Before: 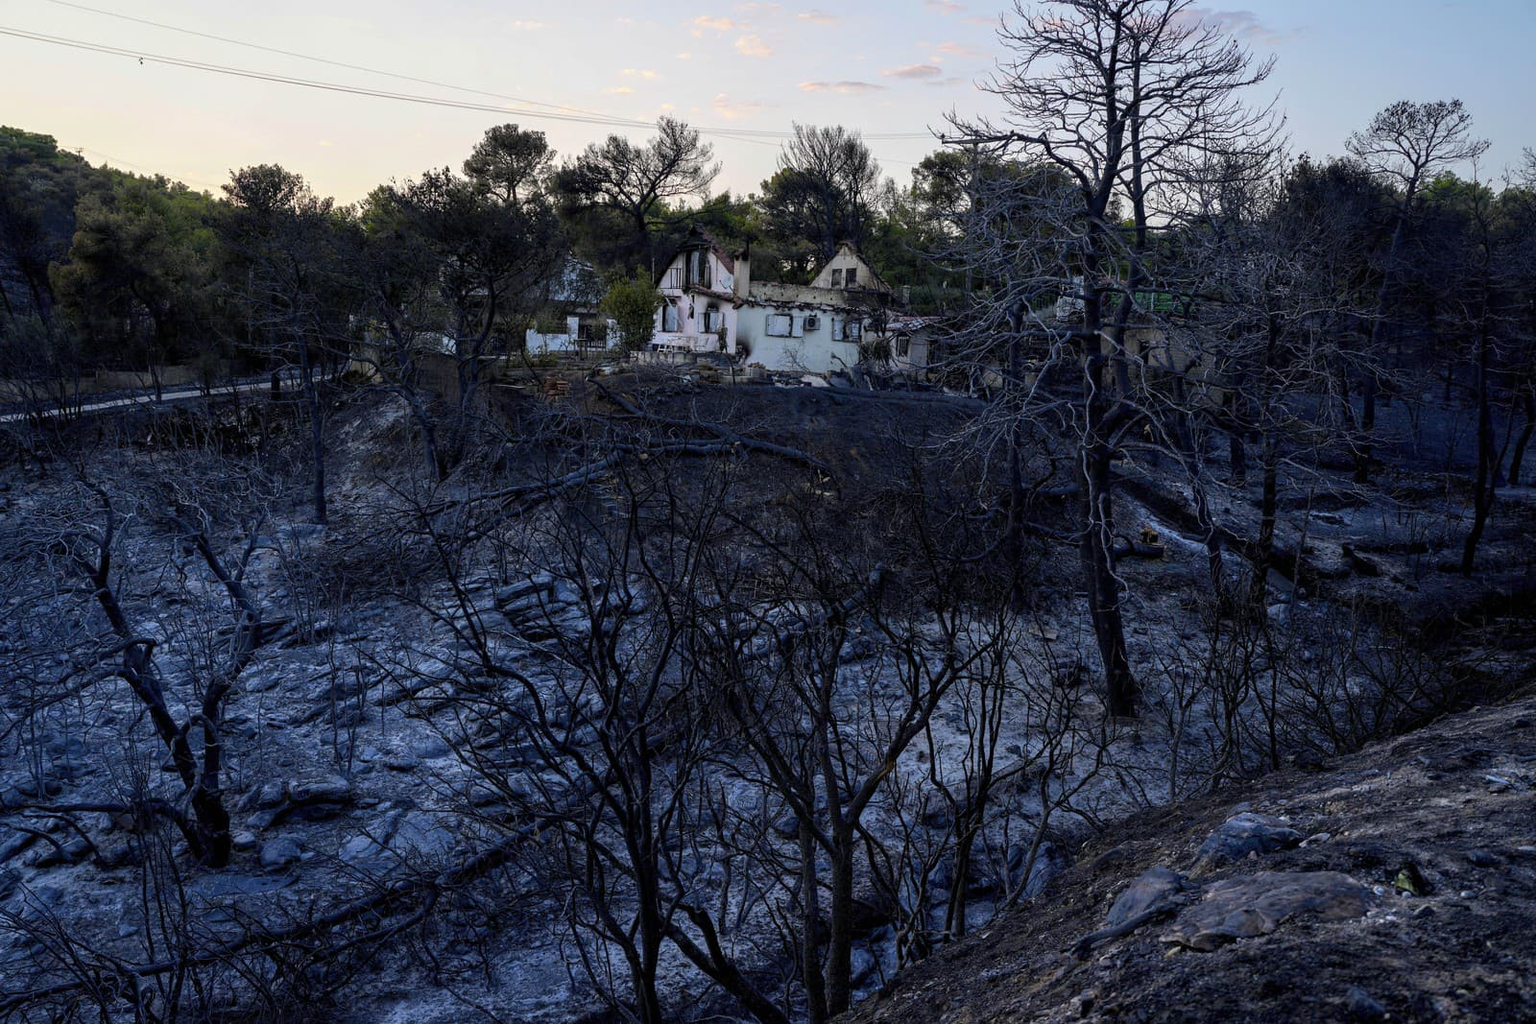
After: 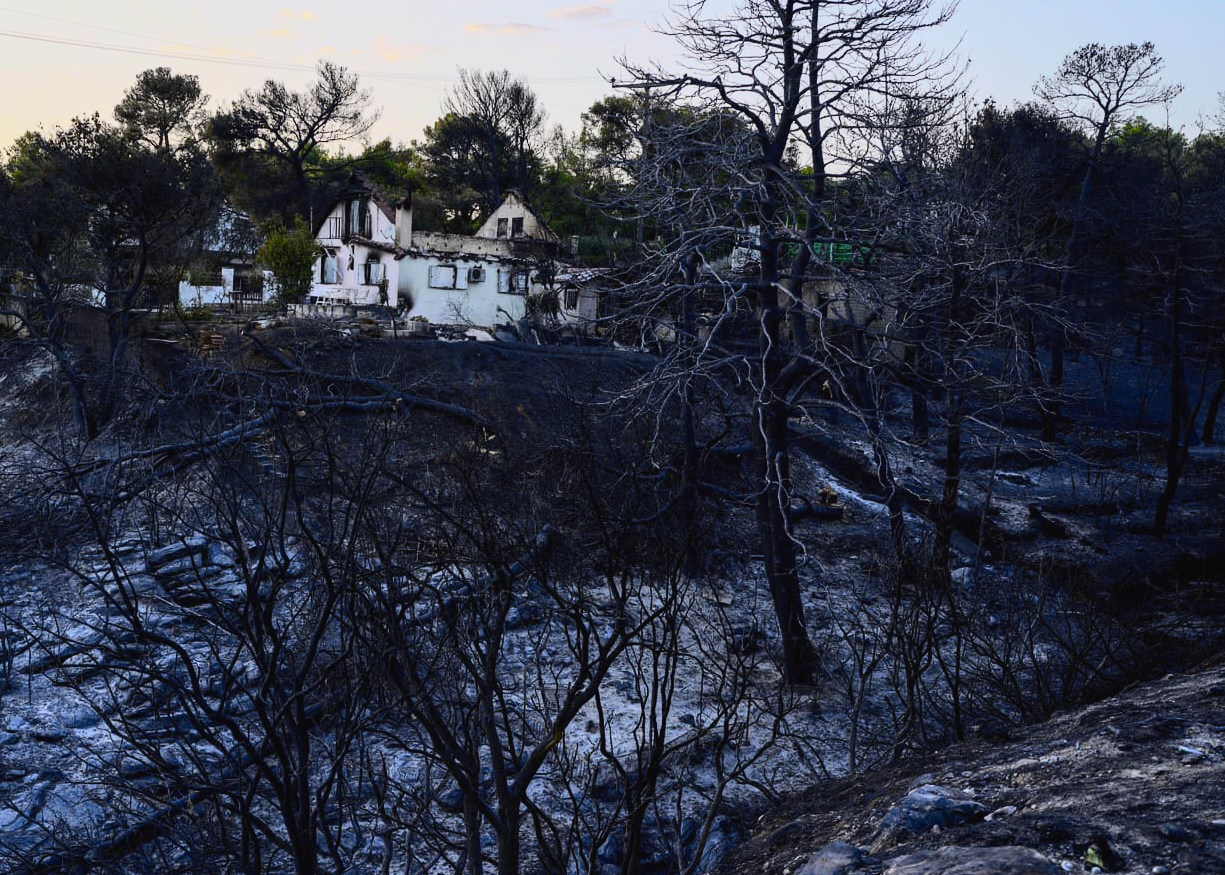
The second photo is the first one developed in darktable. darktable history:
tone curve: curves: ch0 [(0, 0.021) (0.104, 0.093) (0.236, 0.234) (0.456, 0.566) (0.647, 0.78) (0.864, 0.9) (1, 0.932)]; ch1 [(0, 0) (0.353, 0.344) (0.43, 0.401) (0.479, 0.476) (0.502, 0.504) (0.544, 0.534) (0.566, 0.566) (0.612, 0.621) (0.657, 0.679) (1, 1)]; ch2 [(0, 0) (0.34, 0.314) (0.434, 0.43) (0.5, 0.498) (0.528, 0.536) (0.56, 0.576) (0.595, 0.638) (0.644, 0.729) (1, 1)], color space Lab, independent channels, preserve colors none
crop: left 23.095%, top 5.827%, bottom 11.854%
